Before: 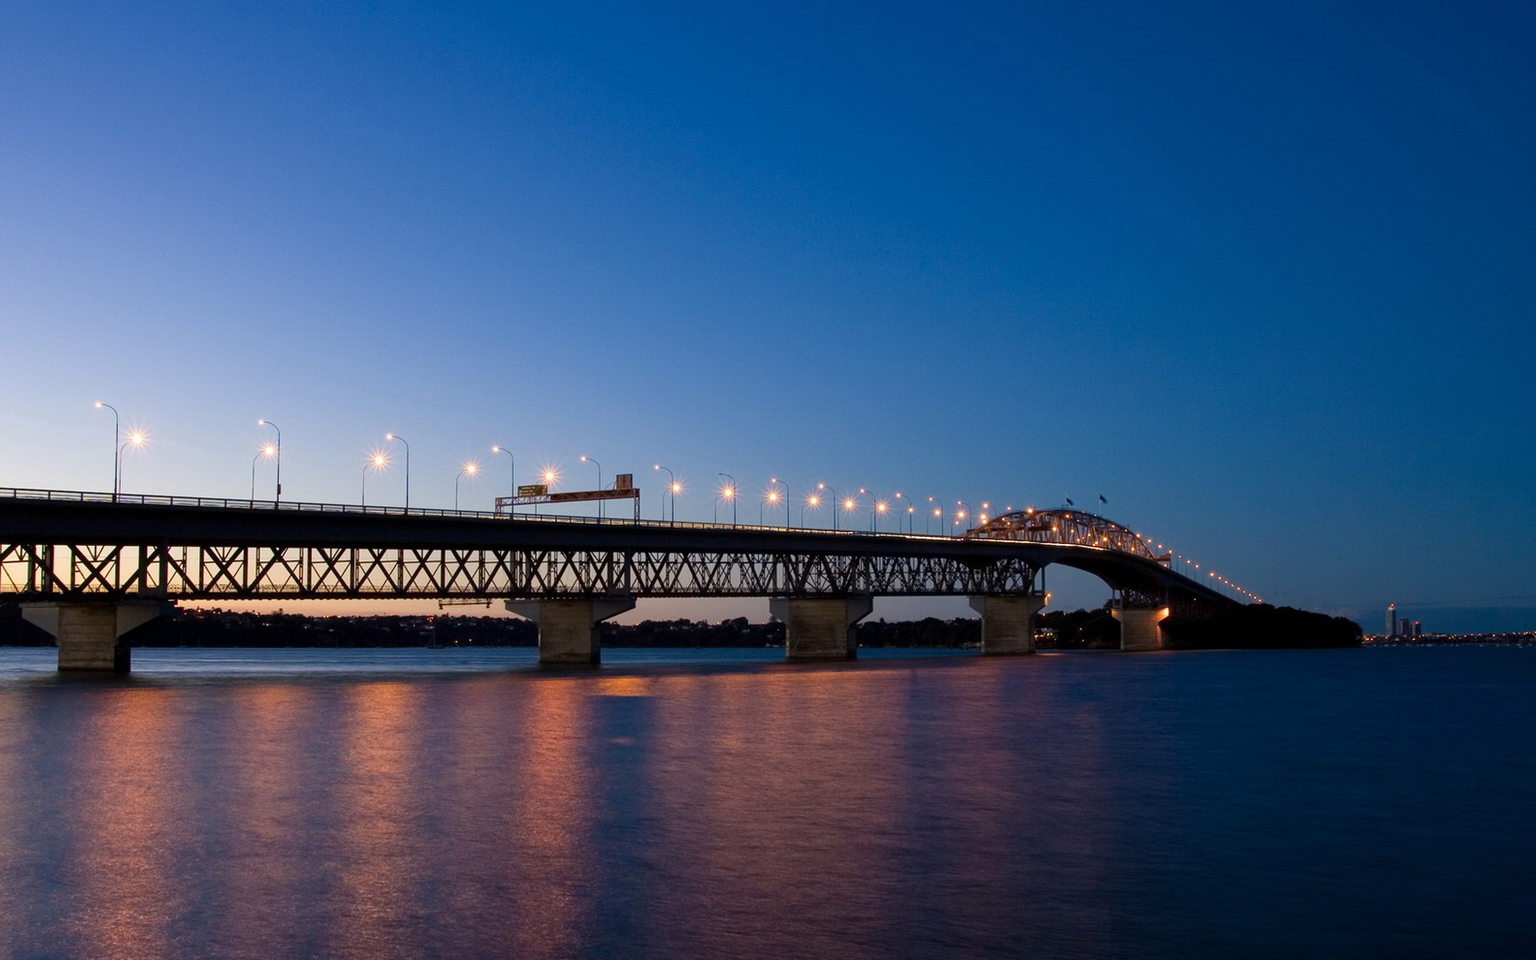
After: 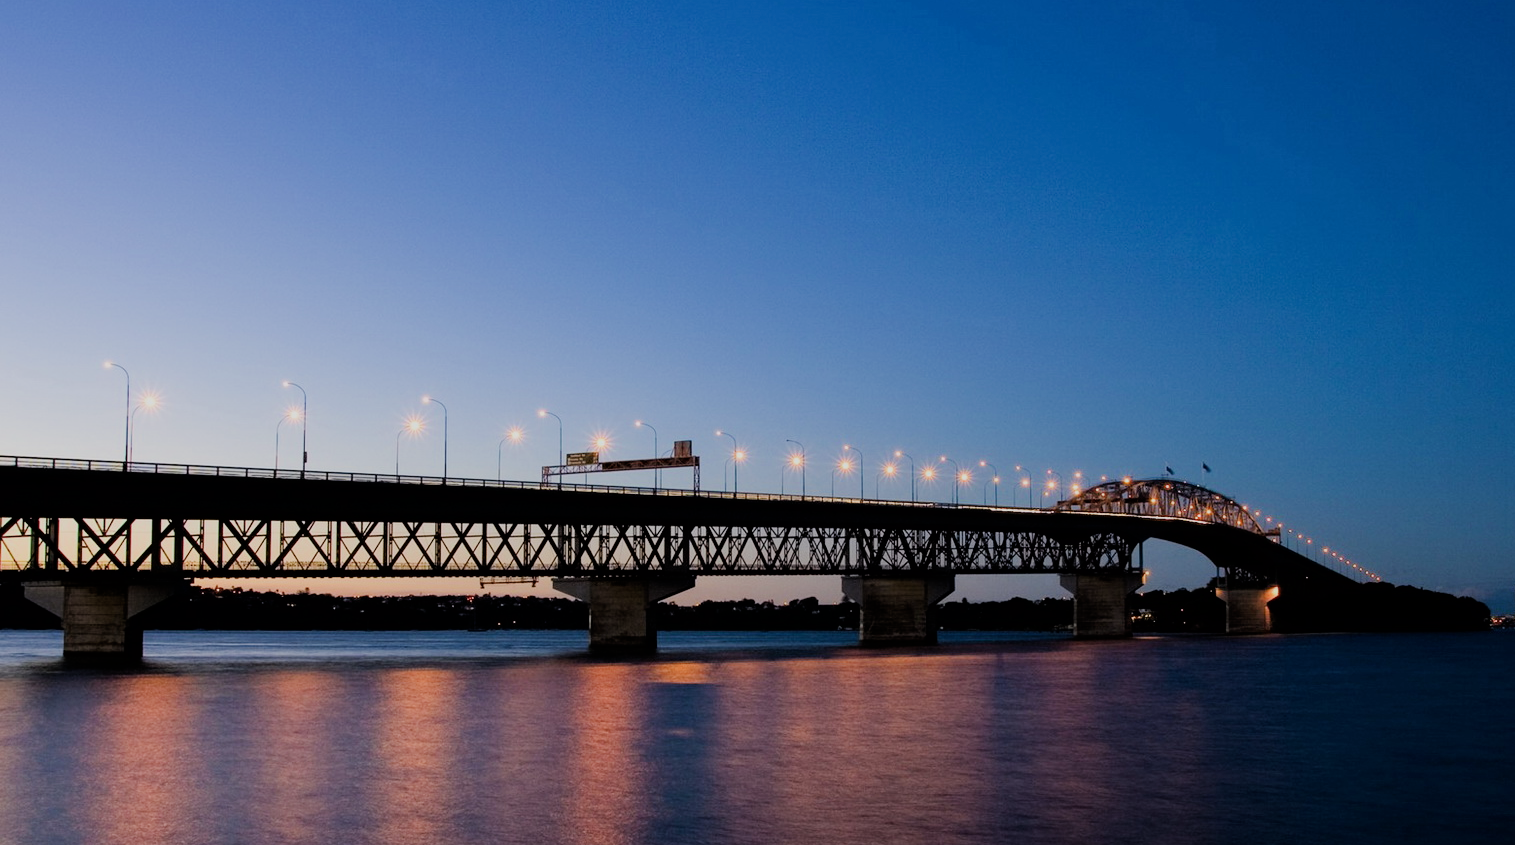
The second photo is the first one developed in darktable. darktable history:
crop: top 7.45%, right 9.803%, bottom 11.981%
filmic rgb: black relative exposure -6.91 EV, white relative exposure 5.67 EV, hardness 2.86
tone equalizer: -8 EV -0.439 EV, -7 EV -0.396 EV, -6 EV -0.342 EV, -5 EV -0.236 EV, -3 EV 0.212 EV, -2 EV 0.323 EV, -1 EV 0.389 EV, +0 EV 0.445 EV
